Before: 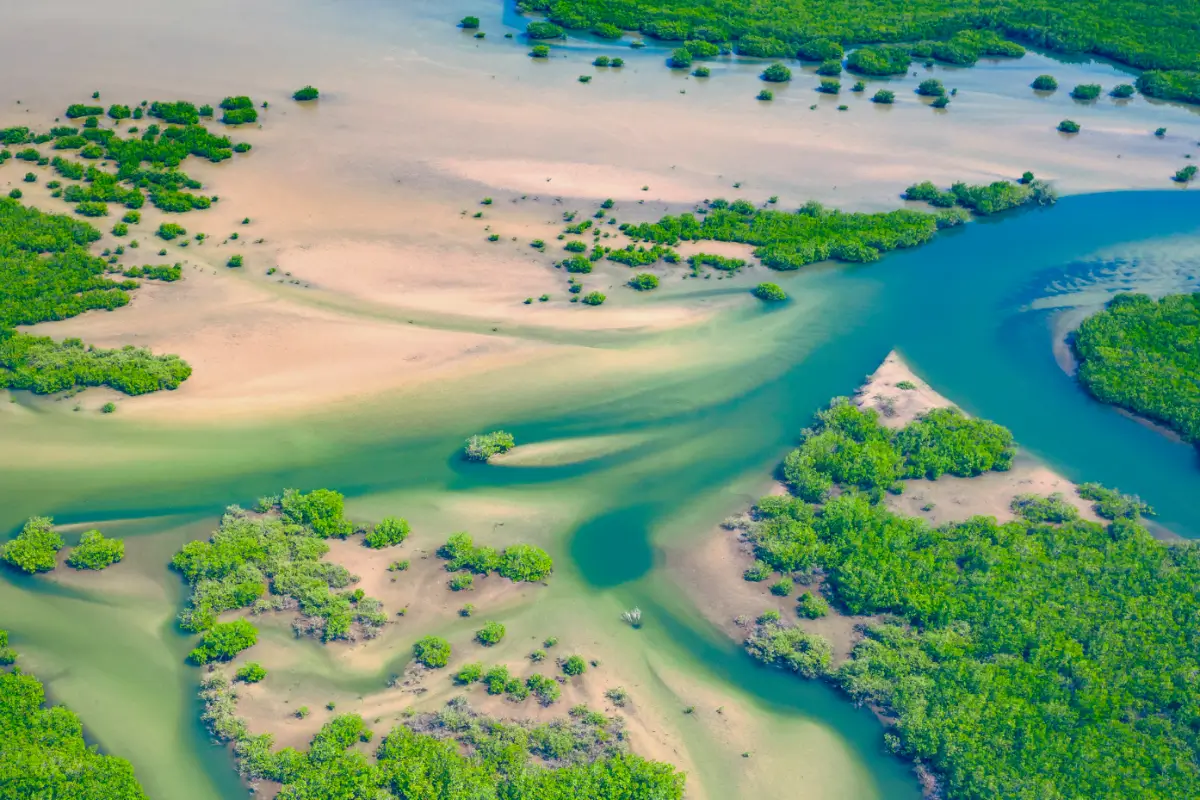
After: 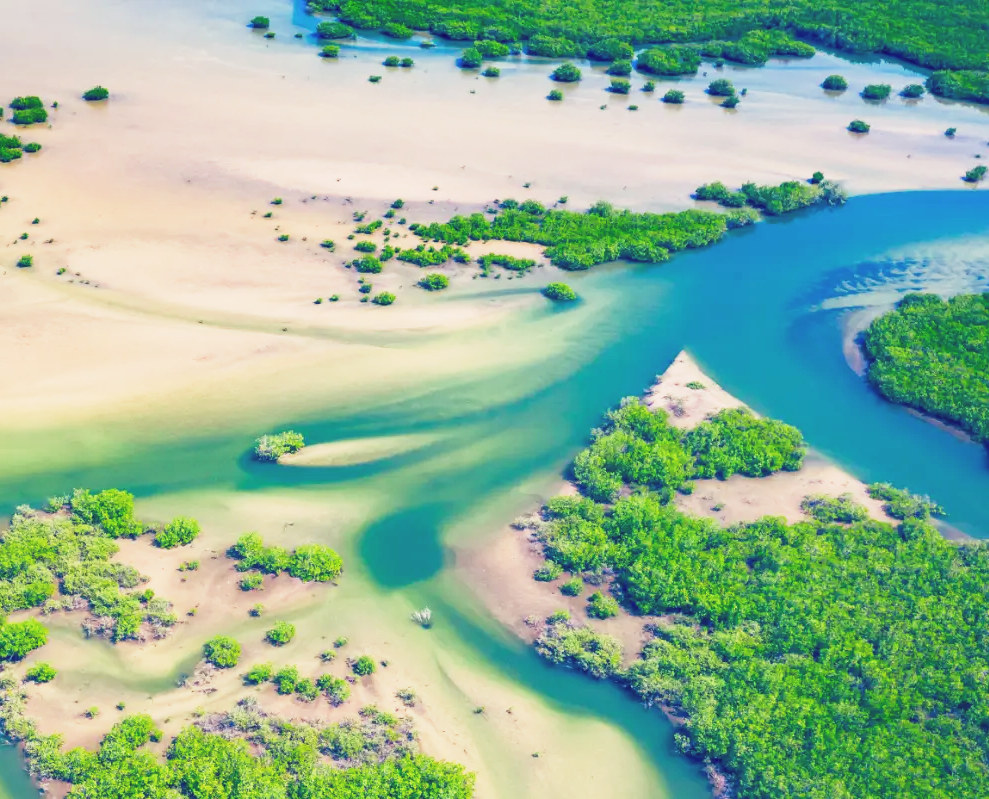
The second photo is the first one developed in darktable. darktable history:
crop: left 17.582%, bottom 0.031%
base curve: curves: ch0 [(0, 0) (0.088, 0.125) (0.176, 0.251) (0.354, 0.501) (0.613, 0.749) (1, 0.877)], preserve colors none
color balance: lift [1.001, 0.997, 0.99, 1.01], gamma [1.007, 1, 0.975, 1.025], gain [1, 1.065, 1.052, 0.935], contrast 13.25%
